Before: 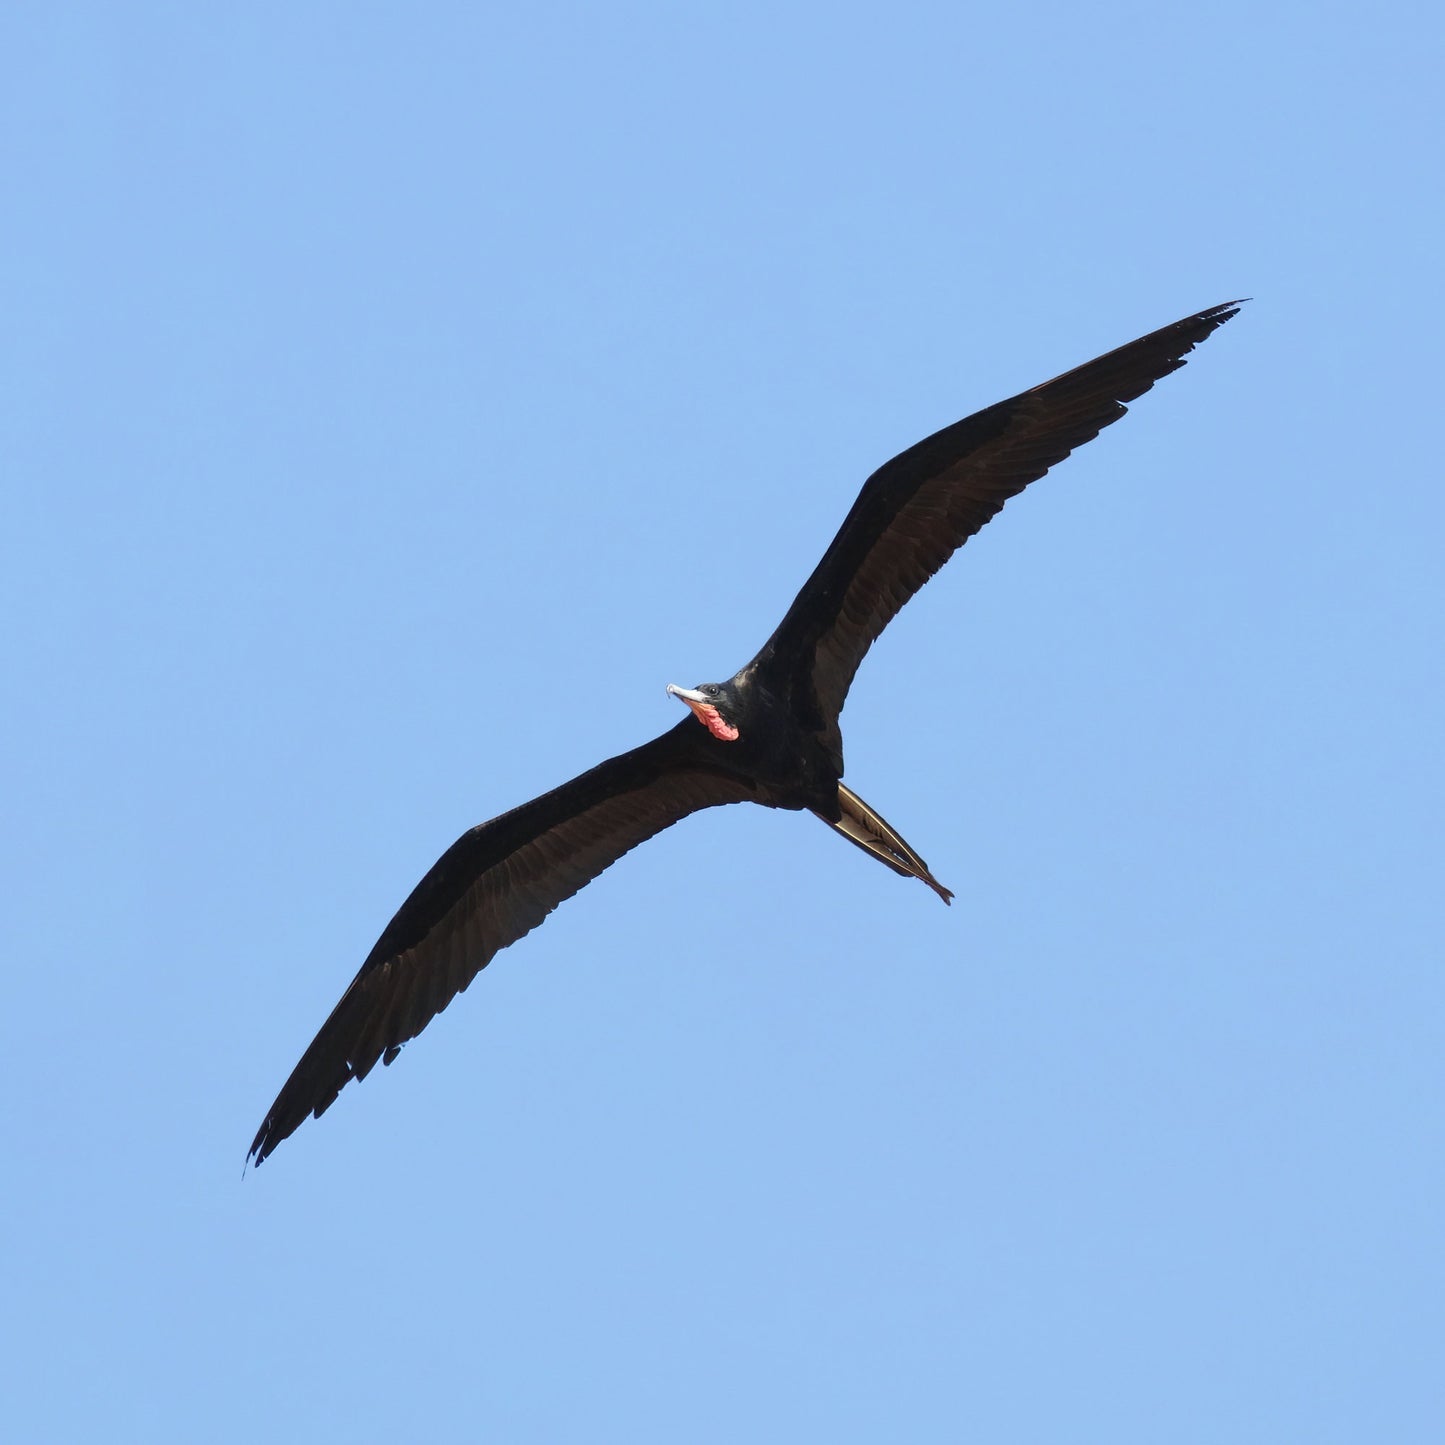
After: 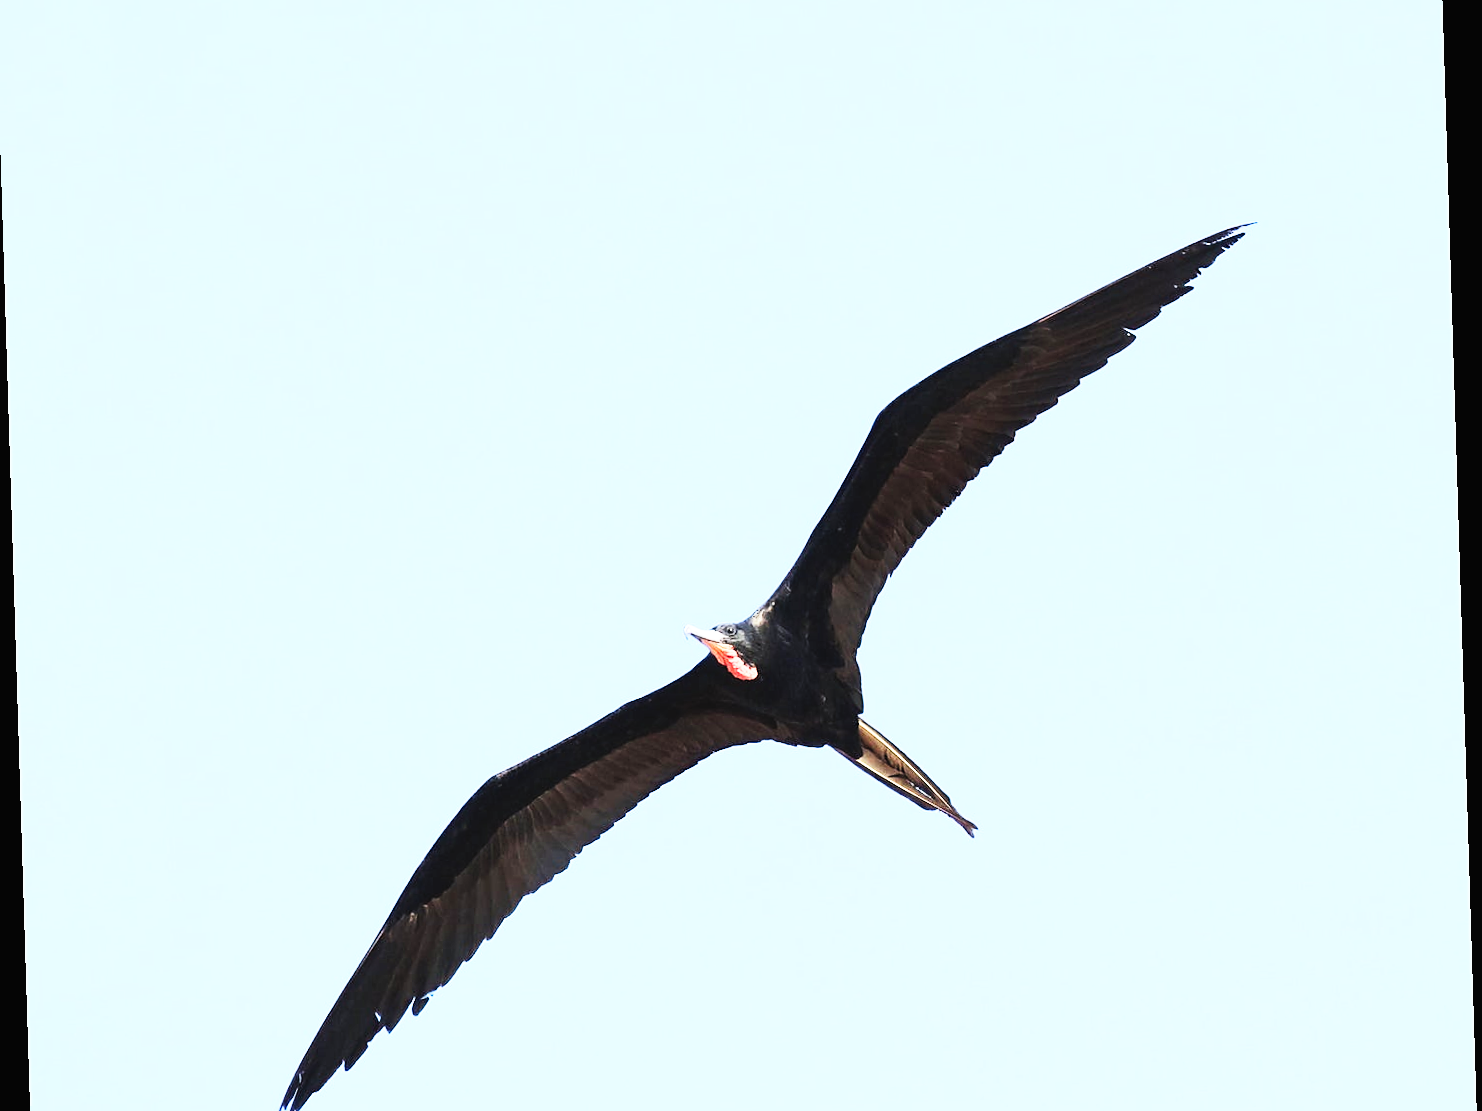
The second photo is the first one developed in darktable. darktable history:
crop: left 0.387%, top 5.469%, bottom 19.809%
sharpen: radius 1.864, amount 0.398, threshold 1.271
rotate and perspective: rotation -1.77°, lens shift (horizontal) 0.004, automatic cropping off
contrast brightness saturation: contrast 0.14, brightness 0.21
base curve: curves: ch0 [(0, 0) (0.007, 0.004) (0.027, 0.03) (0.046, 0.07) (0.207, 0.54) (0.442, 0.872) (0.673, 0.972) (1, 1)], preserve colors none
